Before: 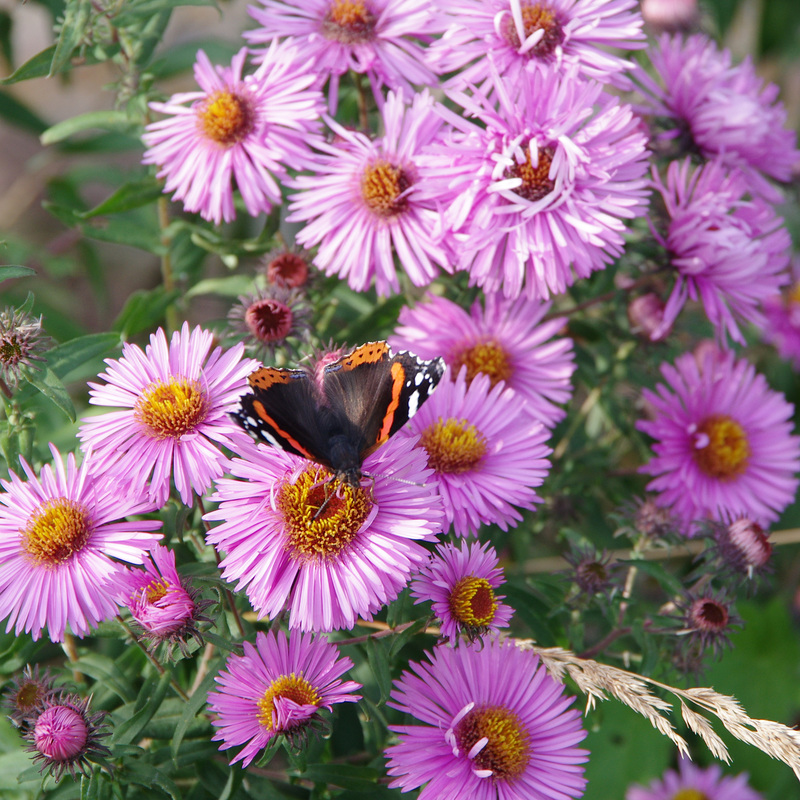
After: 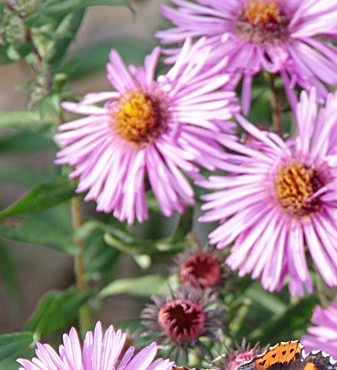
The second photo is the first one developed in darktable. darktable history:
local contrast: on, module defaults
crop and rotate: left 10.886%, top 0.104%, right 46.98%, bottom 53.573%
sharpen: on, module defaults
